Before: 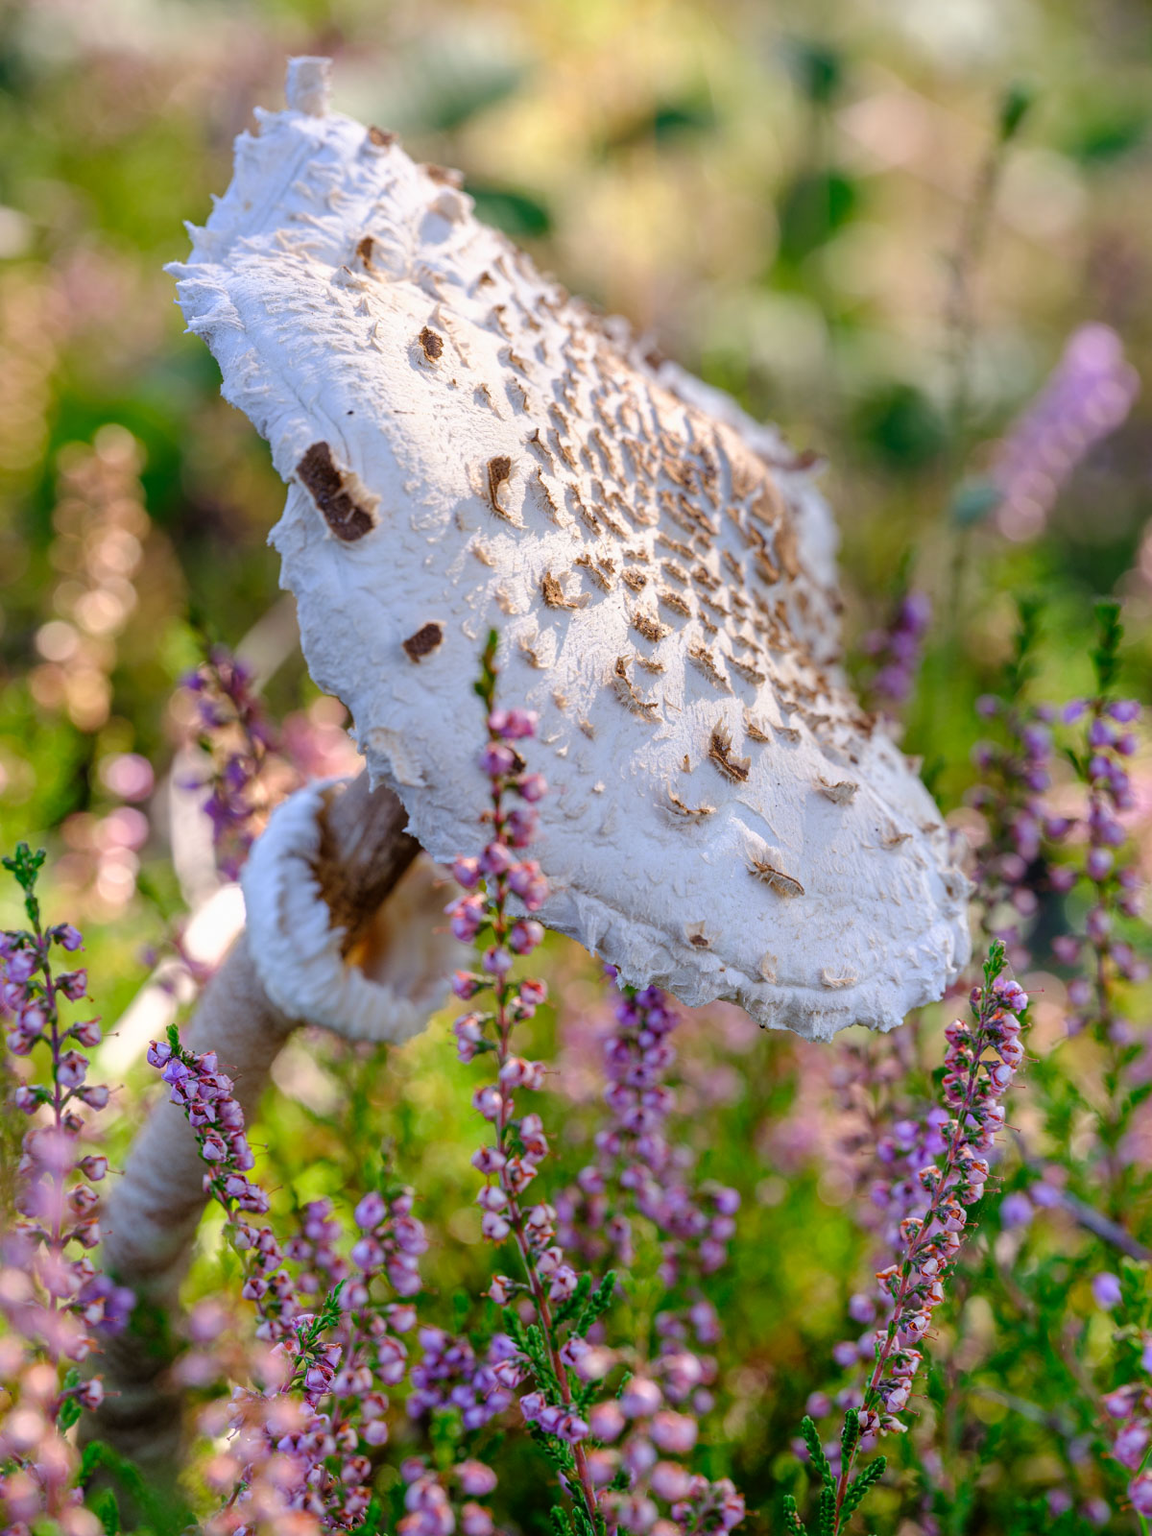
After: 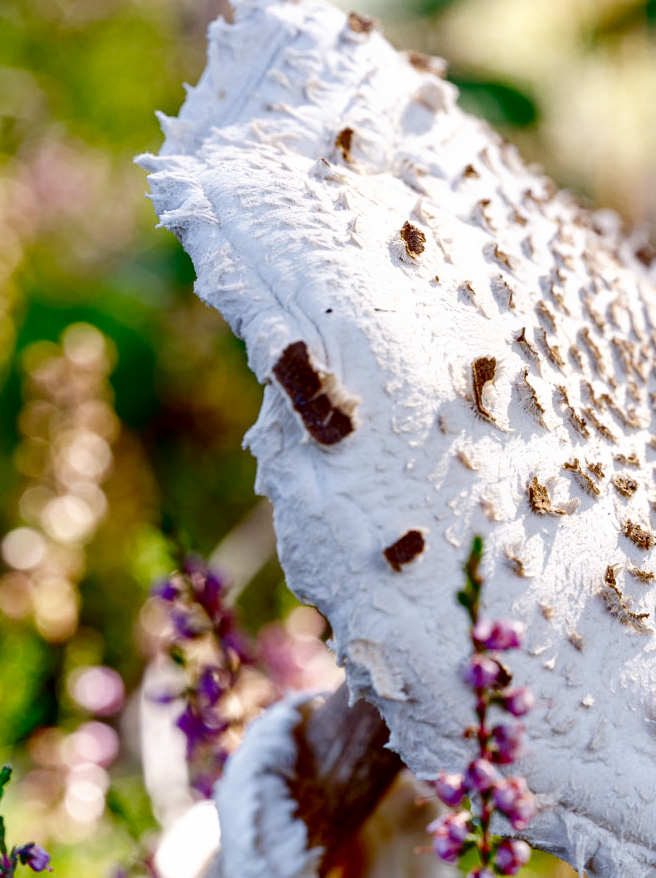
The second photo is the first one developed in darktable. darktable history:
base curve: curves: ch0 [(0, 0) (0.008, 0.007) (0.022, 0.029) (0.048, 0.089) (0.092, 0.197) (0.191, 0.399) (0.275, 0.534) (0.357, 0.65) (0.477, 0.78) (0.542, 0.833) (0.799, 0.973) (1, 1)], preserve colors none
crop and rotate: left 3.047%, top 7.509%, right 42.236%, bottom 37.598%
contrast brightness saturation: brightness -0.52
